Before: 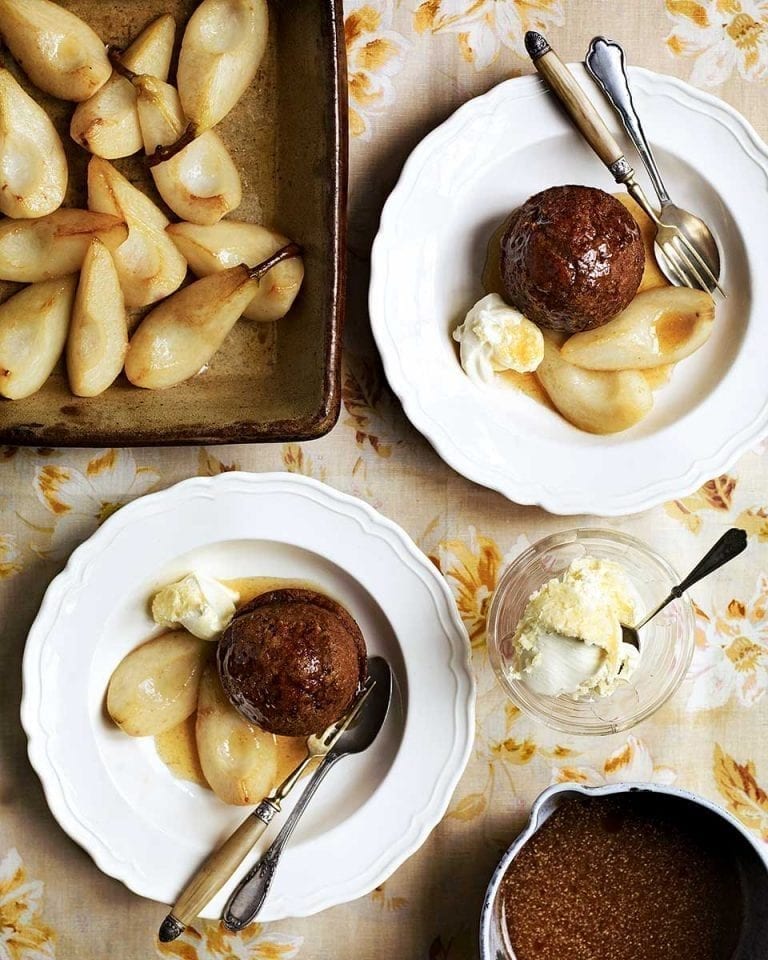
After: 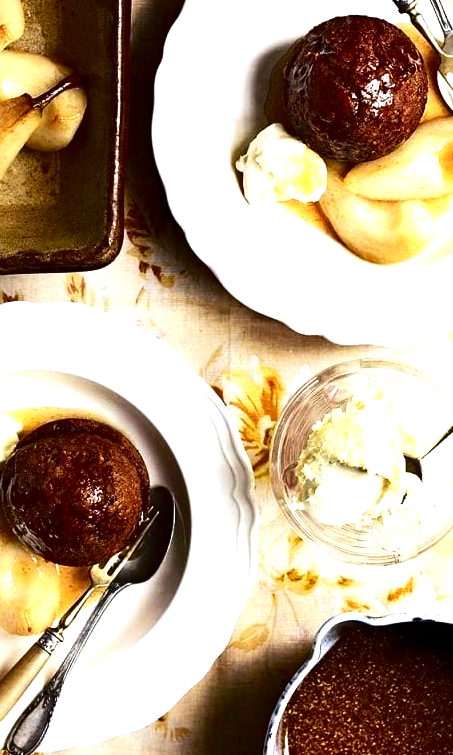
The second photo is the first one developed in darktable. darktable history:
exposure: black level correction -0.001, exposure 0.9 EV, compensate exposure bias true, compensate highlight preservation false
crop and rotate: left 28.256%, top 17.734%, right 12.656%, bottom 3.573%
contrast brightness saturation: contrast 0.19, brightness -0.24, saturation 0.11
